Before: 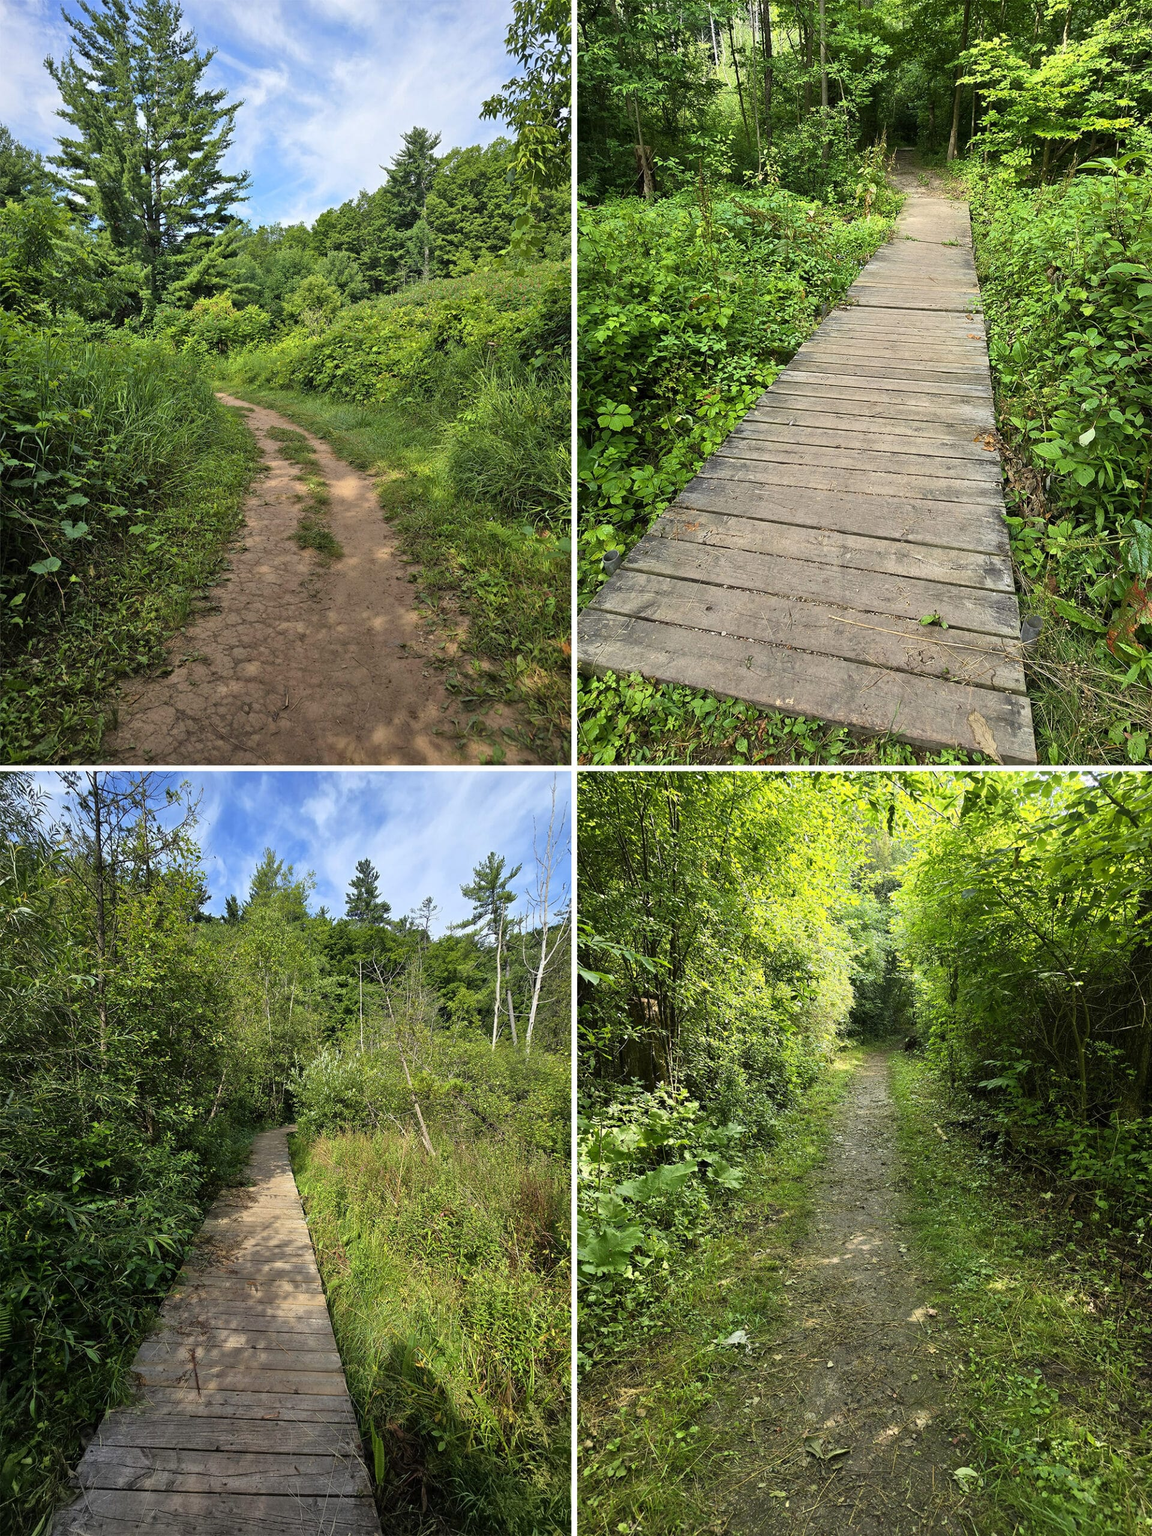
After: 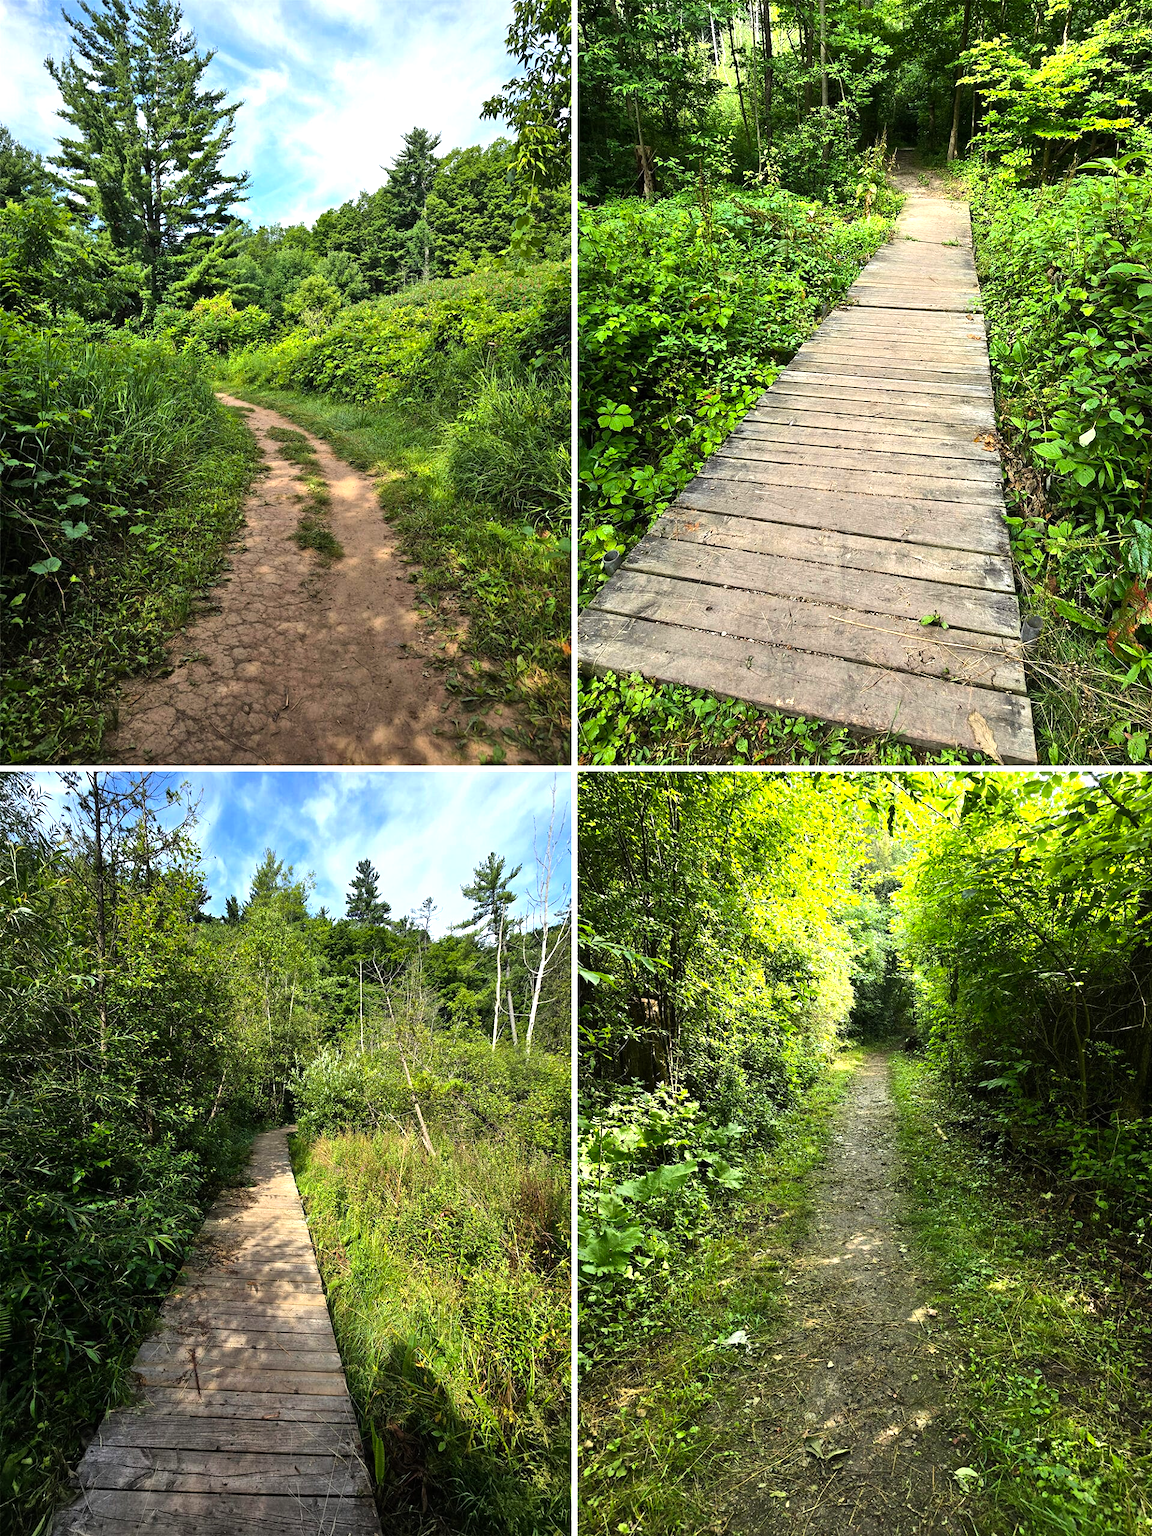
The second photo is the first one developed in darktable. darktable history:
tone equalizer: -8 EV -0.78 EV, -7 EV -0.682 EV, -6 EV -0.627 EV, -5 EV -0.425 EV, -3 EV 0.399 EV, -2 EV 0.6 EV, -1 EV 0.681 EV, +0 EV 0.74 EV, edges refinement/feathering 500, mask exposure compensation -1.57 EV, preserve details no
